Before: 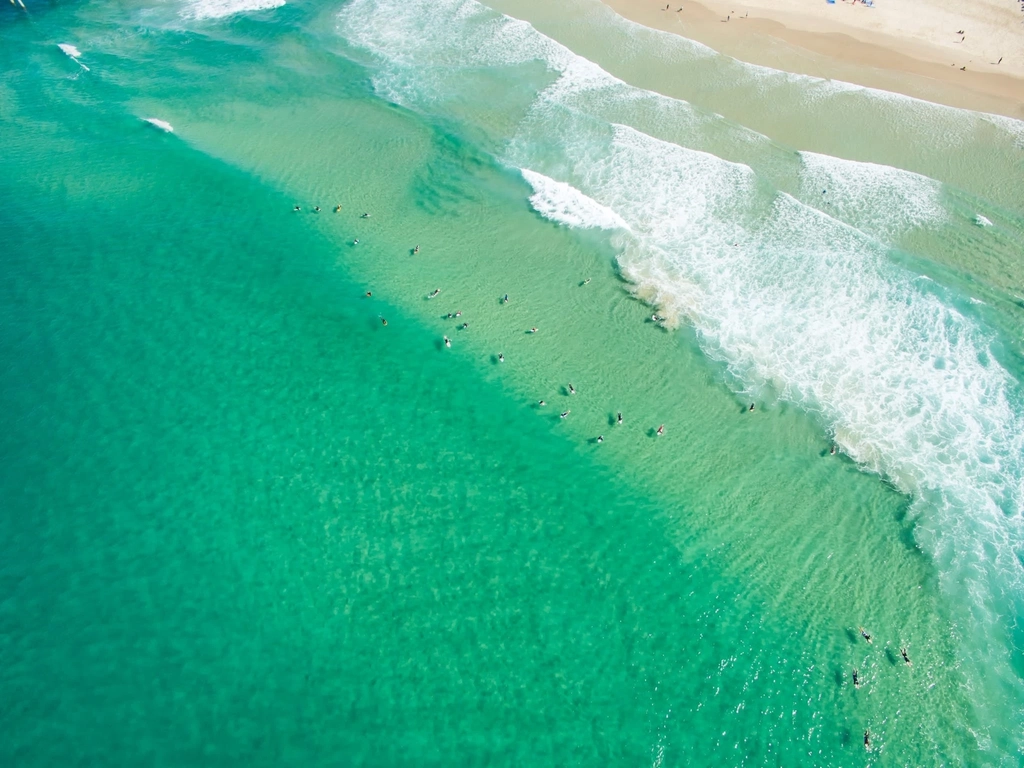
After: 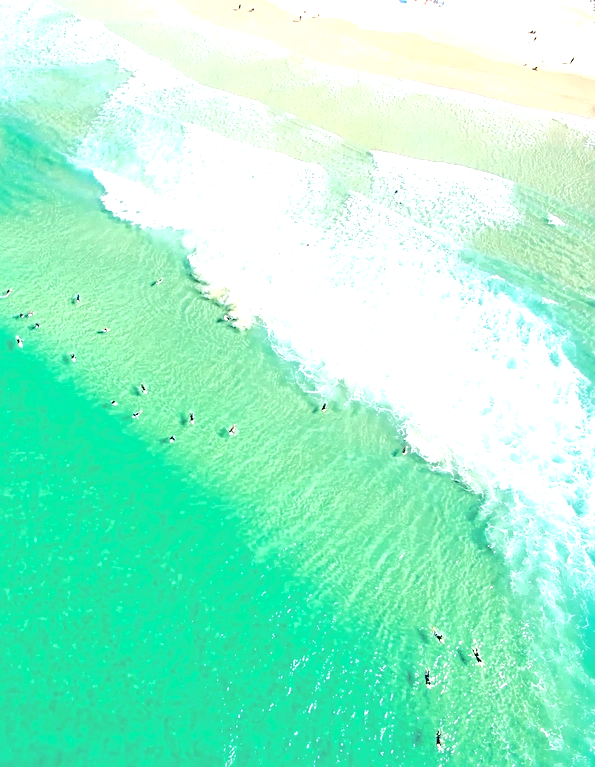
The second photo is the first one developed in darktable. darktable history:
exposure: exposure 1 EV, compensate highlight preservation false
tone curve: curves: ch0 [(0, 0) (0.003, 0.015) (0.011, 0.019) (0.025, 0.025) (0.044, 0.039) (0.069, 0.053) (0.1, 0.076) (0.136, 0.107) (0.177, 0.143) (0.224, 0.19) (0.277, 0.253) (0.335, 0.32) (0.399, 0.412) (0.468, 0.524) (0.543, 0.668) (0.623, 0.717) (0.709, 0.769) (0.801, 0.82) (0.898, 0.865) (1, 1)], color space Lab, independent channels, preserve colors none
sharpen: on, module defaults
crop: left 41.825%
